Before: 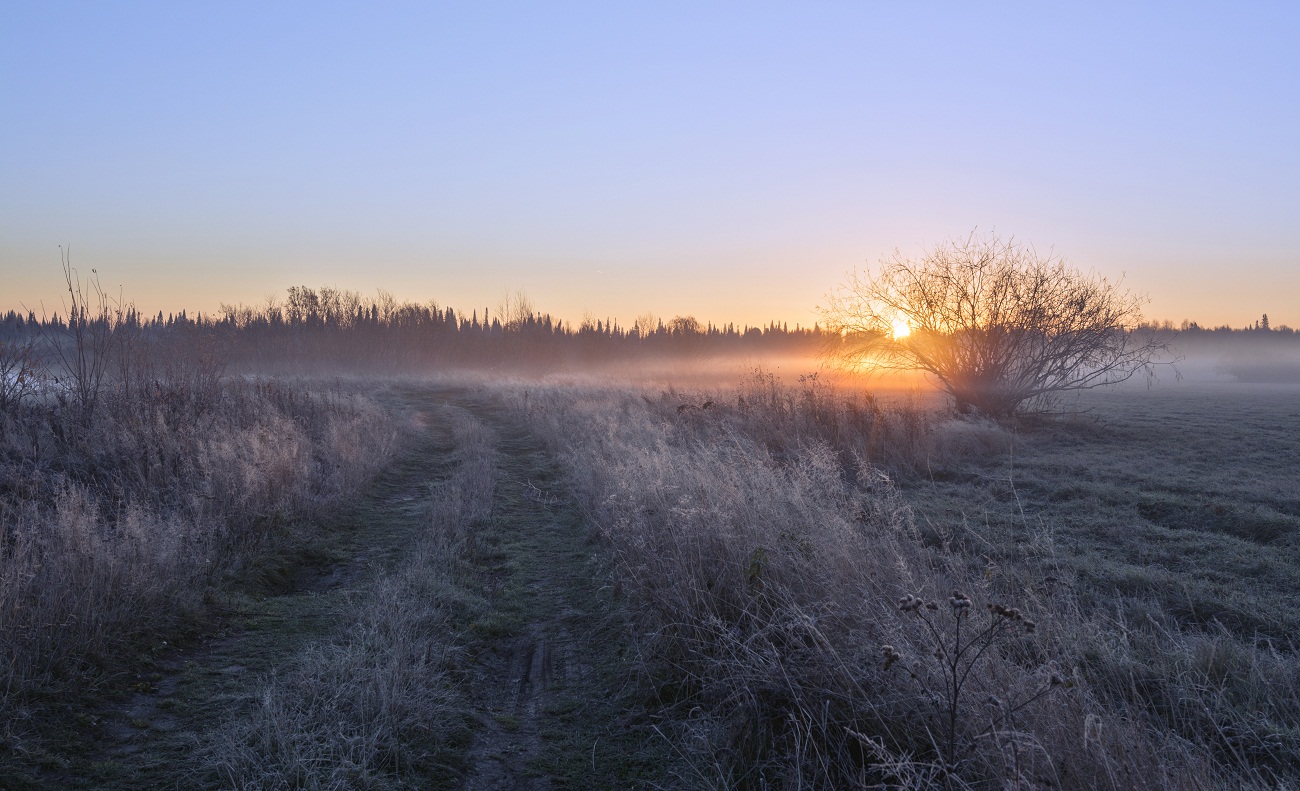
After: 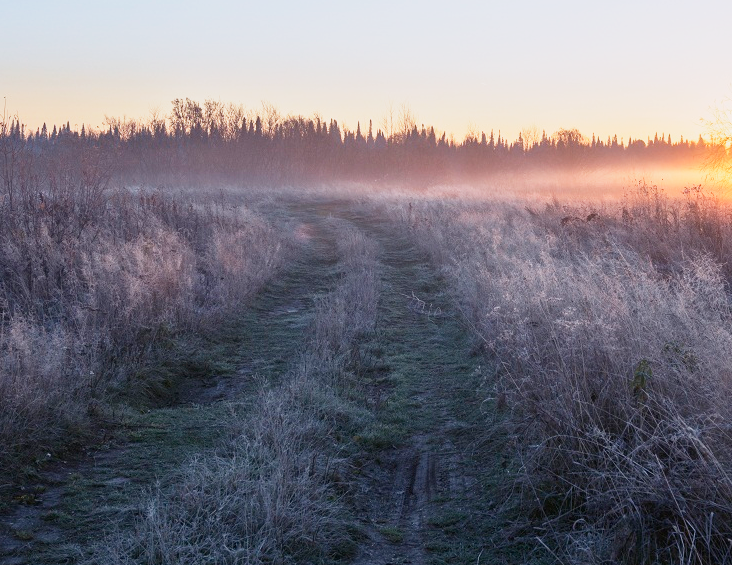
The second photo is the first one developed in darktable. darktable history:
crop: left 8.966%, top 23.852%, right 34.699%, bottom 4.703%
exposure: exposure 0.197 EV, compensate highlight preservation false
base curve: curves: ch0 [(0, 0) (0.088, 0.125) (0.176, 0.251) (0.354, 0.501) (0.613, 0.749) (1, 0.877)], preserve colors none
